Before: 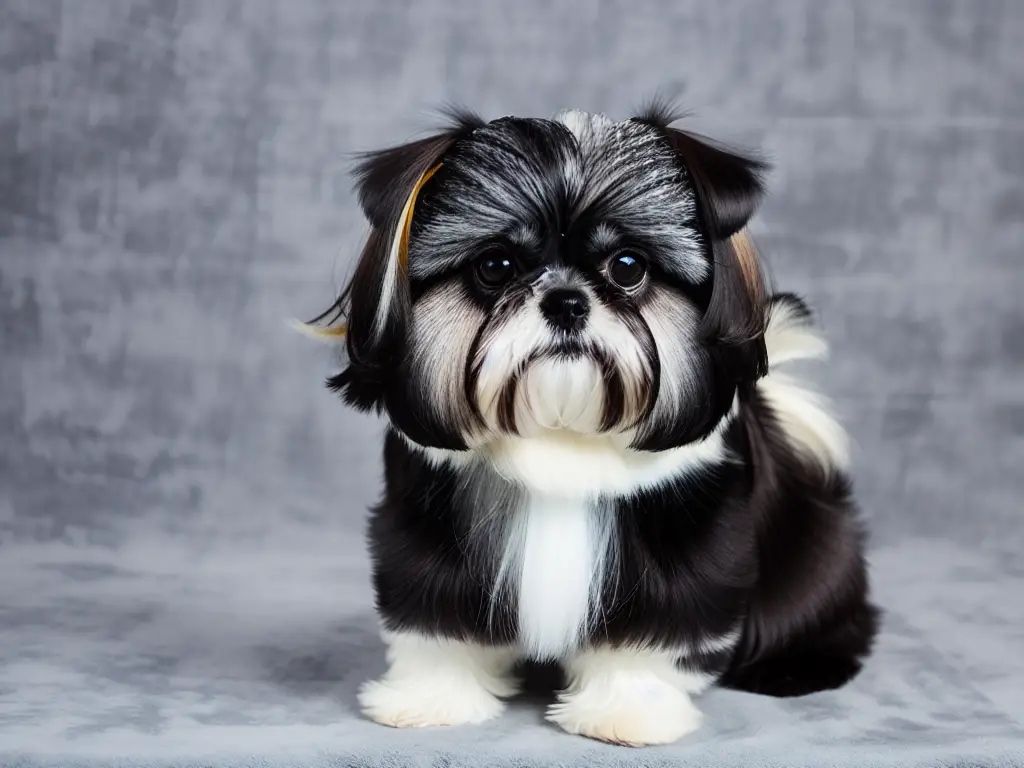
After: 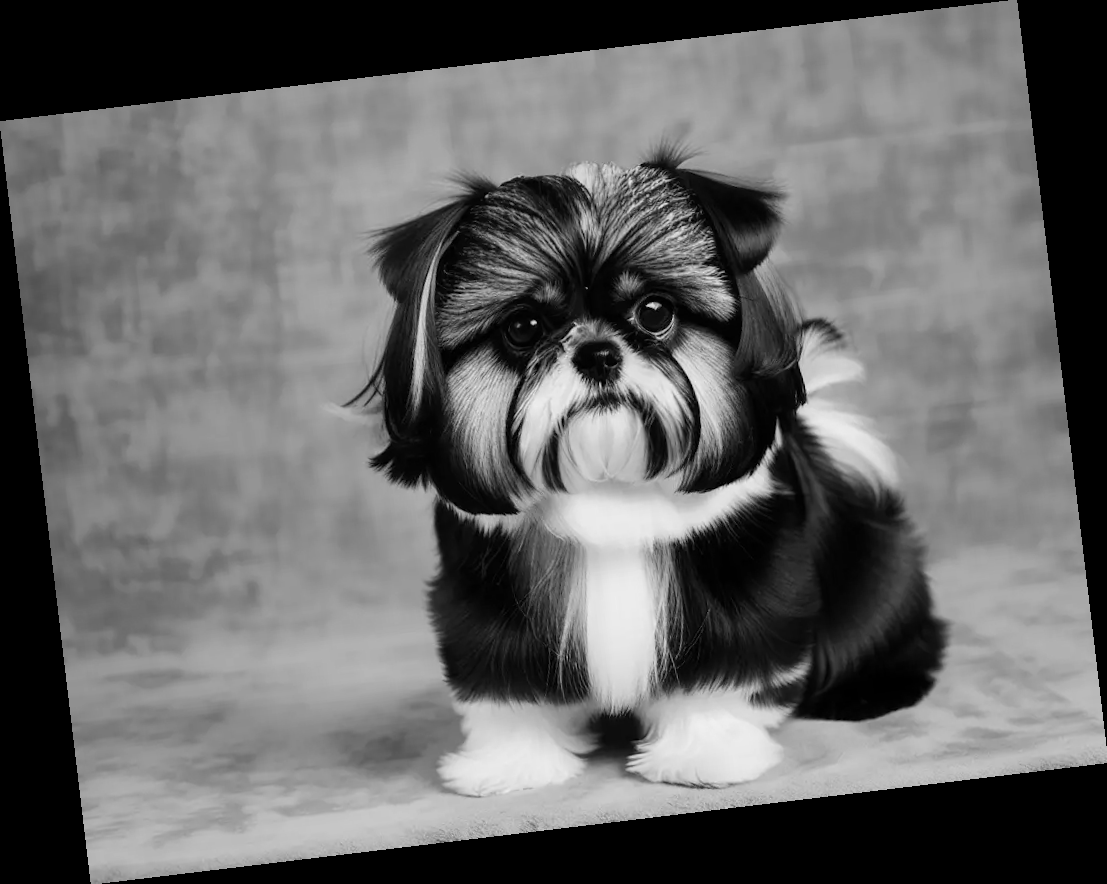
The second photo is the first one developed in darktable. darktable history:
color calibration: output gray [0.31, 0.36, 0.33, 0], gray › normalize channels true, illuminant same as pipeline (D50), adaptation XYZ, x 0.346, y 0.359, gamut compression 0
rotate and perspective: rotation -6.83°, automatic cropping off
